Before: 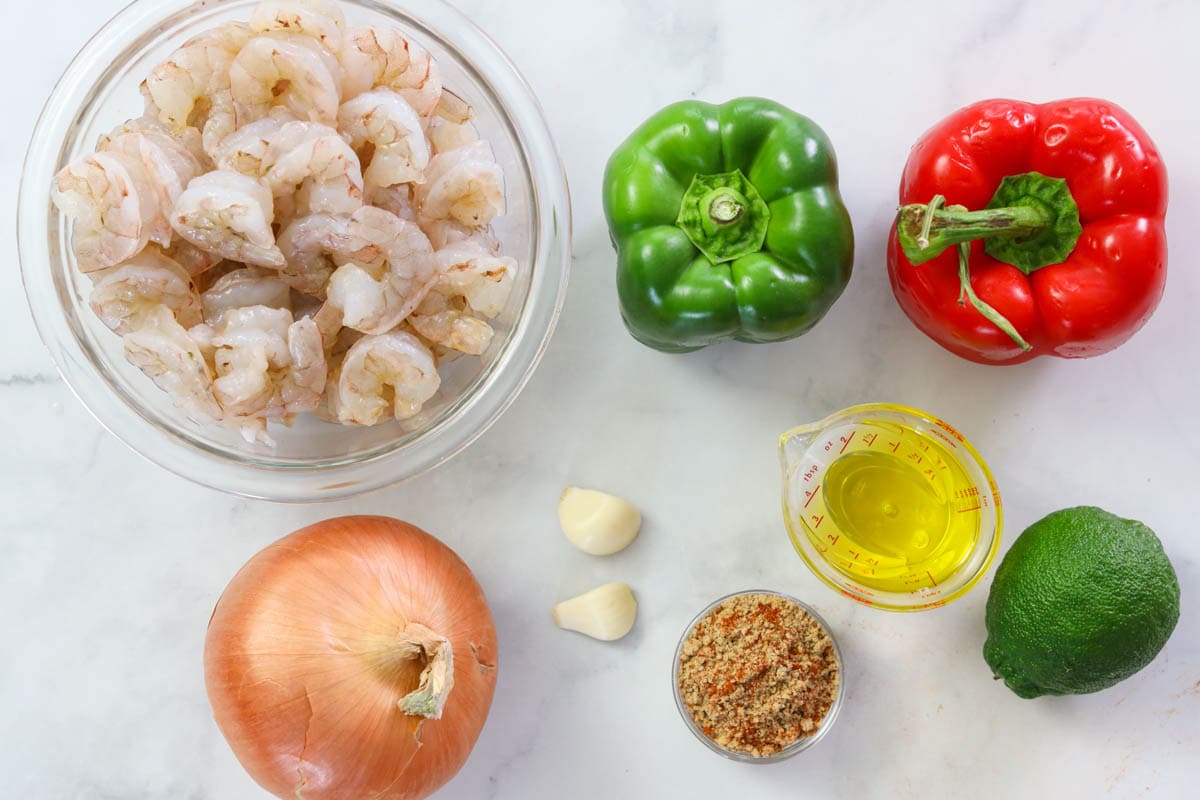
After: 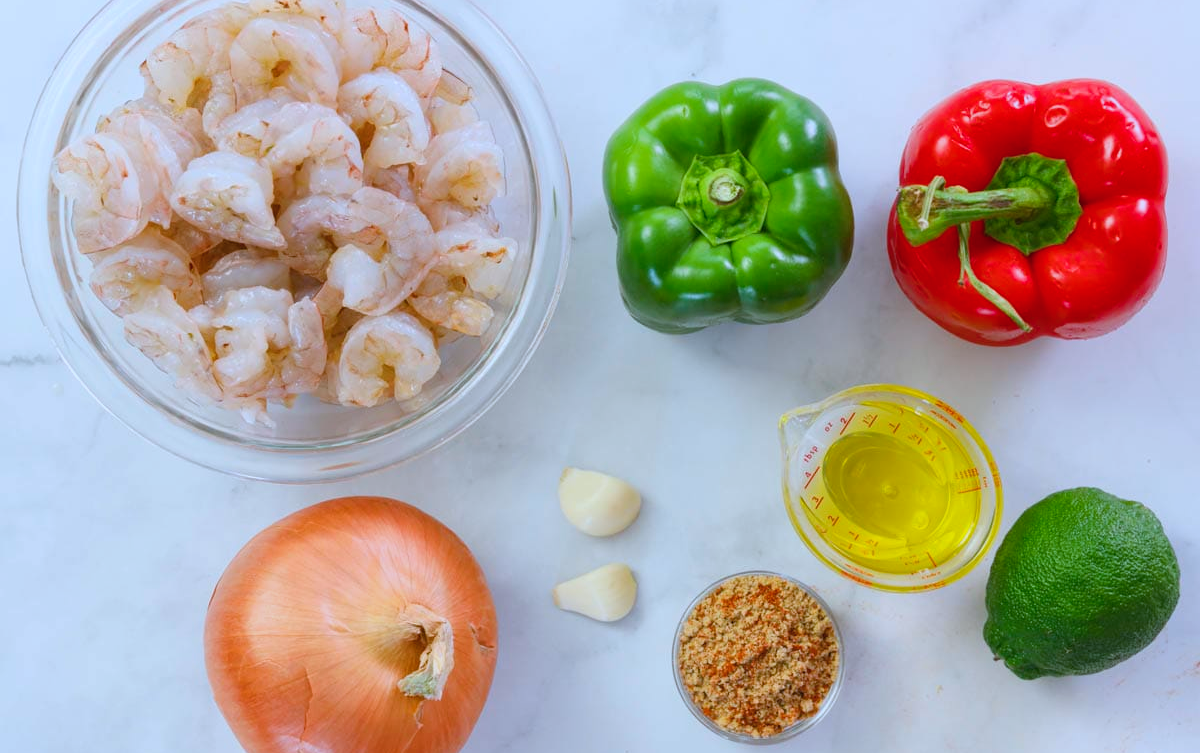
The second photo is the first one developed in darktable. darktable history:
color balance rgb: perceptual saturation grading › global saturation 25.673%, contrast -10.565%
crop and rotate: top 2.55%, bottom 3.26%
color correction: highlights a* -2.22, highlights b* -18.47
